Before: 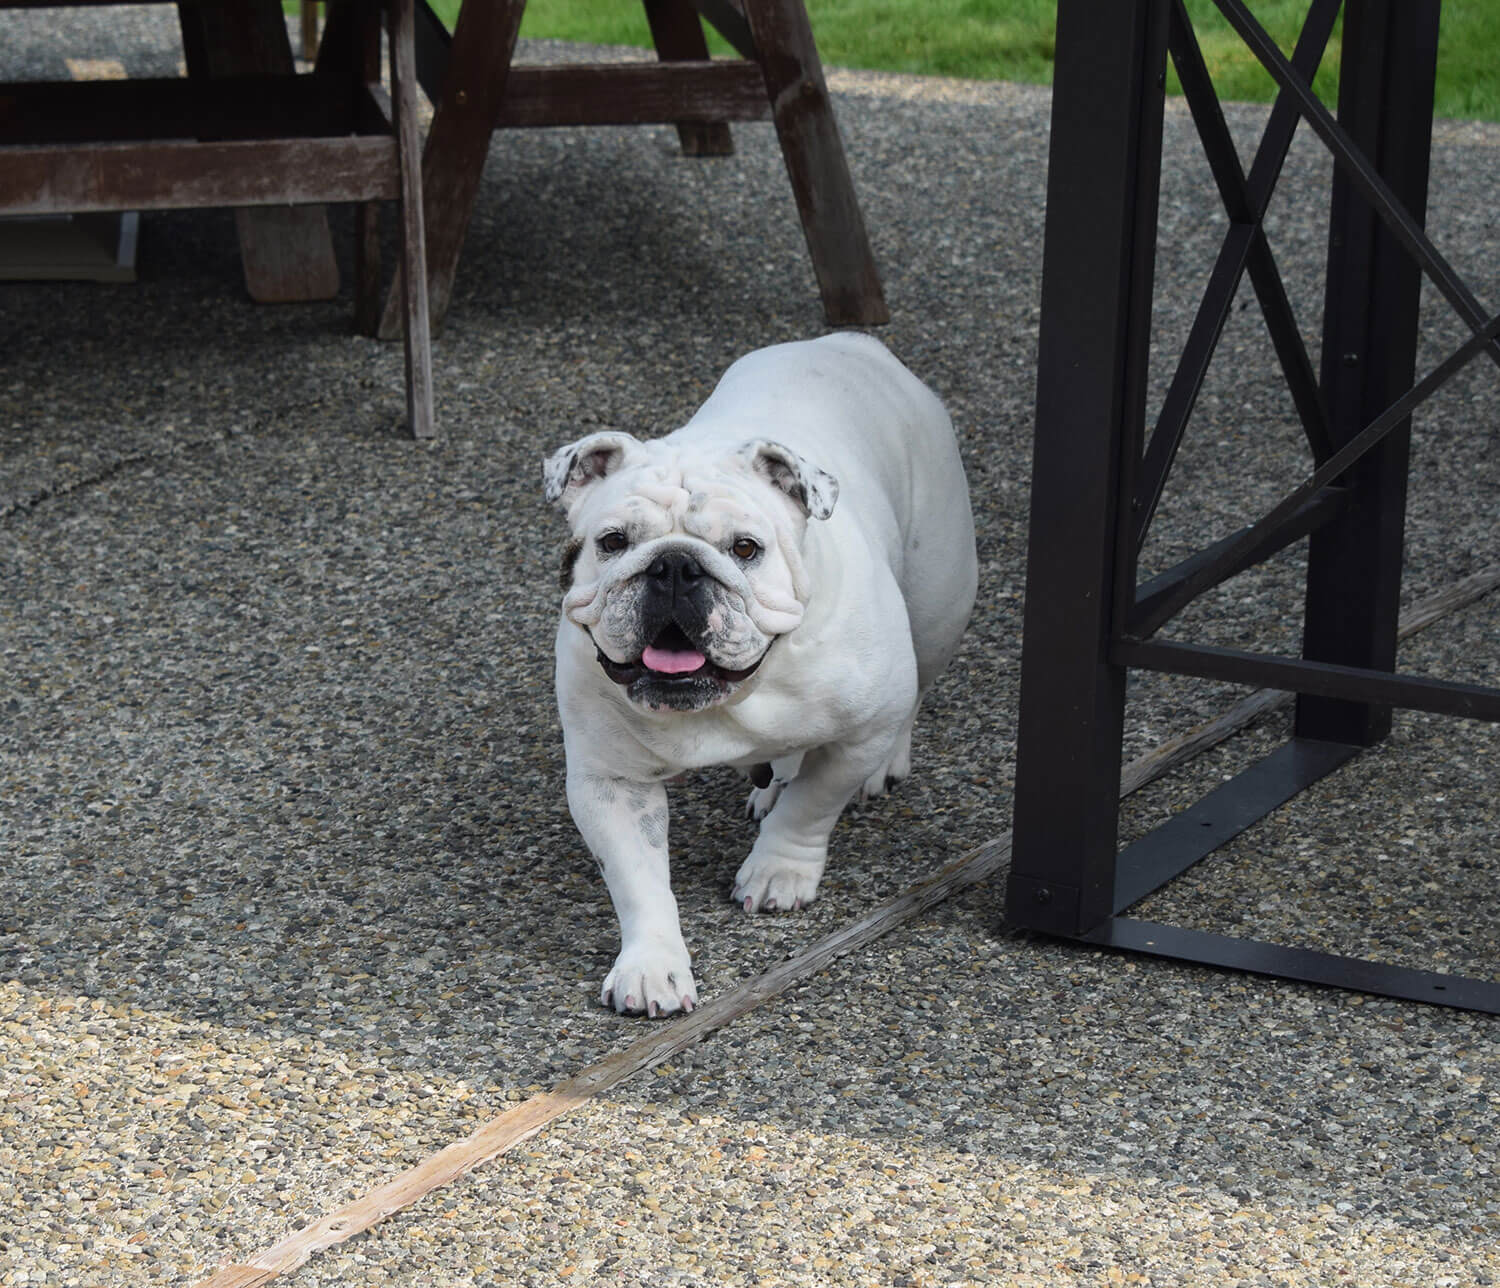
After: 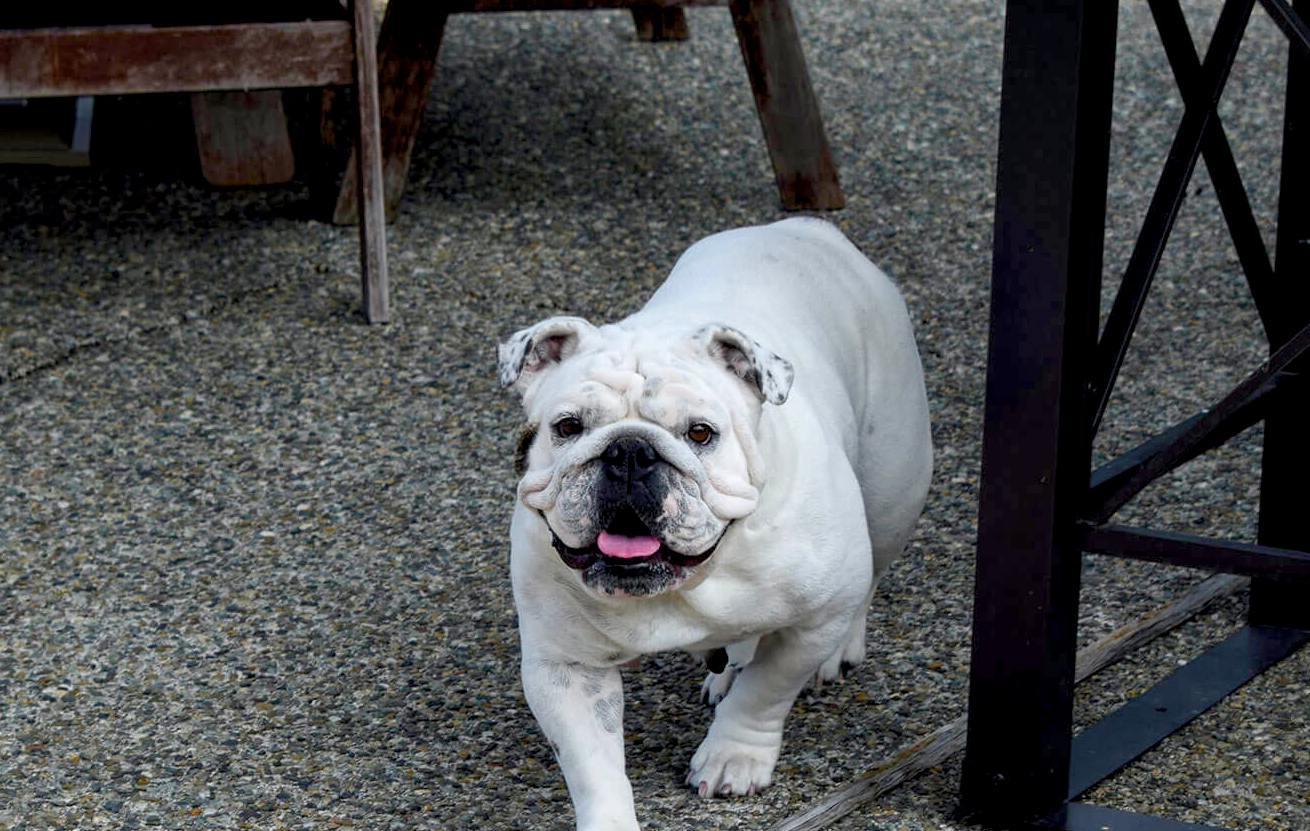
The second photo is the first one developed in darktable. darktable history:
crop: left 3.015%, top 8.969%, right 9.647%, bottom 26.457%
color balance rgb: perceptual saturation grading › global saturation 35%, perceptual saturation grading › highlights -25%, perceptual saturation grading › shadows 50%
exposure: black level correction 0.009, exposure 0.119 EV, compensate highlight preservation false
local contrast: highlights 100%, shadows 100%, detail 120%, midtone range 0.2
